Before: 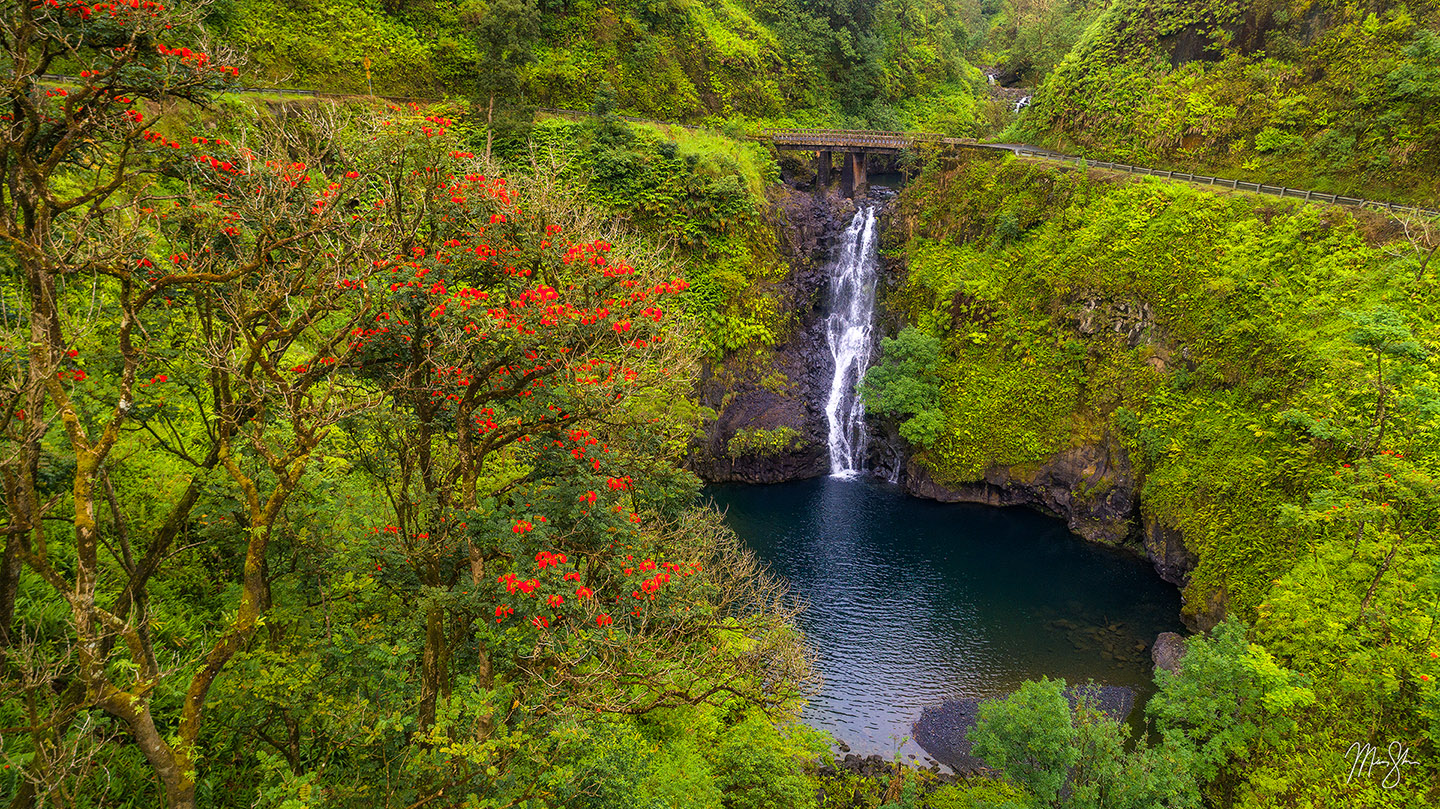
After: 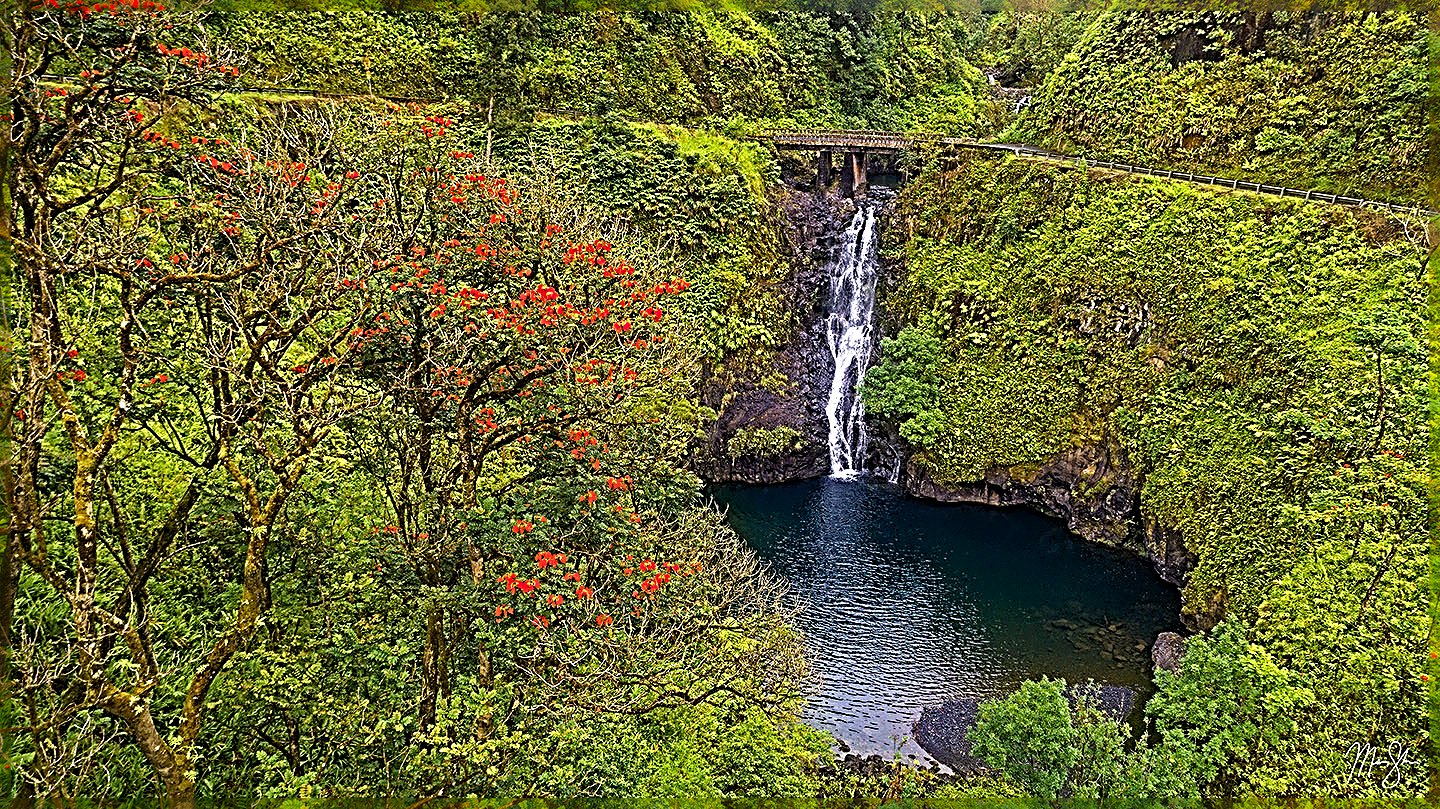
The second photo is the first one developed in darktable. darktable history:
color balance rgb: linear chroma grading › shadows -1.547%, linear chroma grading › highlights -14.281%, linear chroma grading › global chroma -9.557%, linear chroma grading › mid-tones -9.585%, perceptual saturation grading › global saturation 29.951%, global vibrance 20%
sharpen: radius 4.012, amount 1.994
